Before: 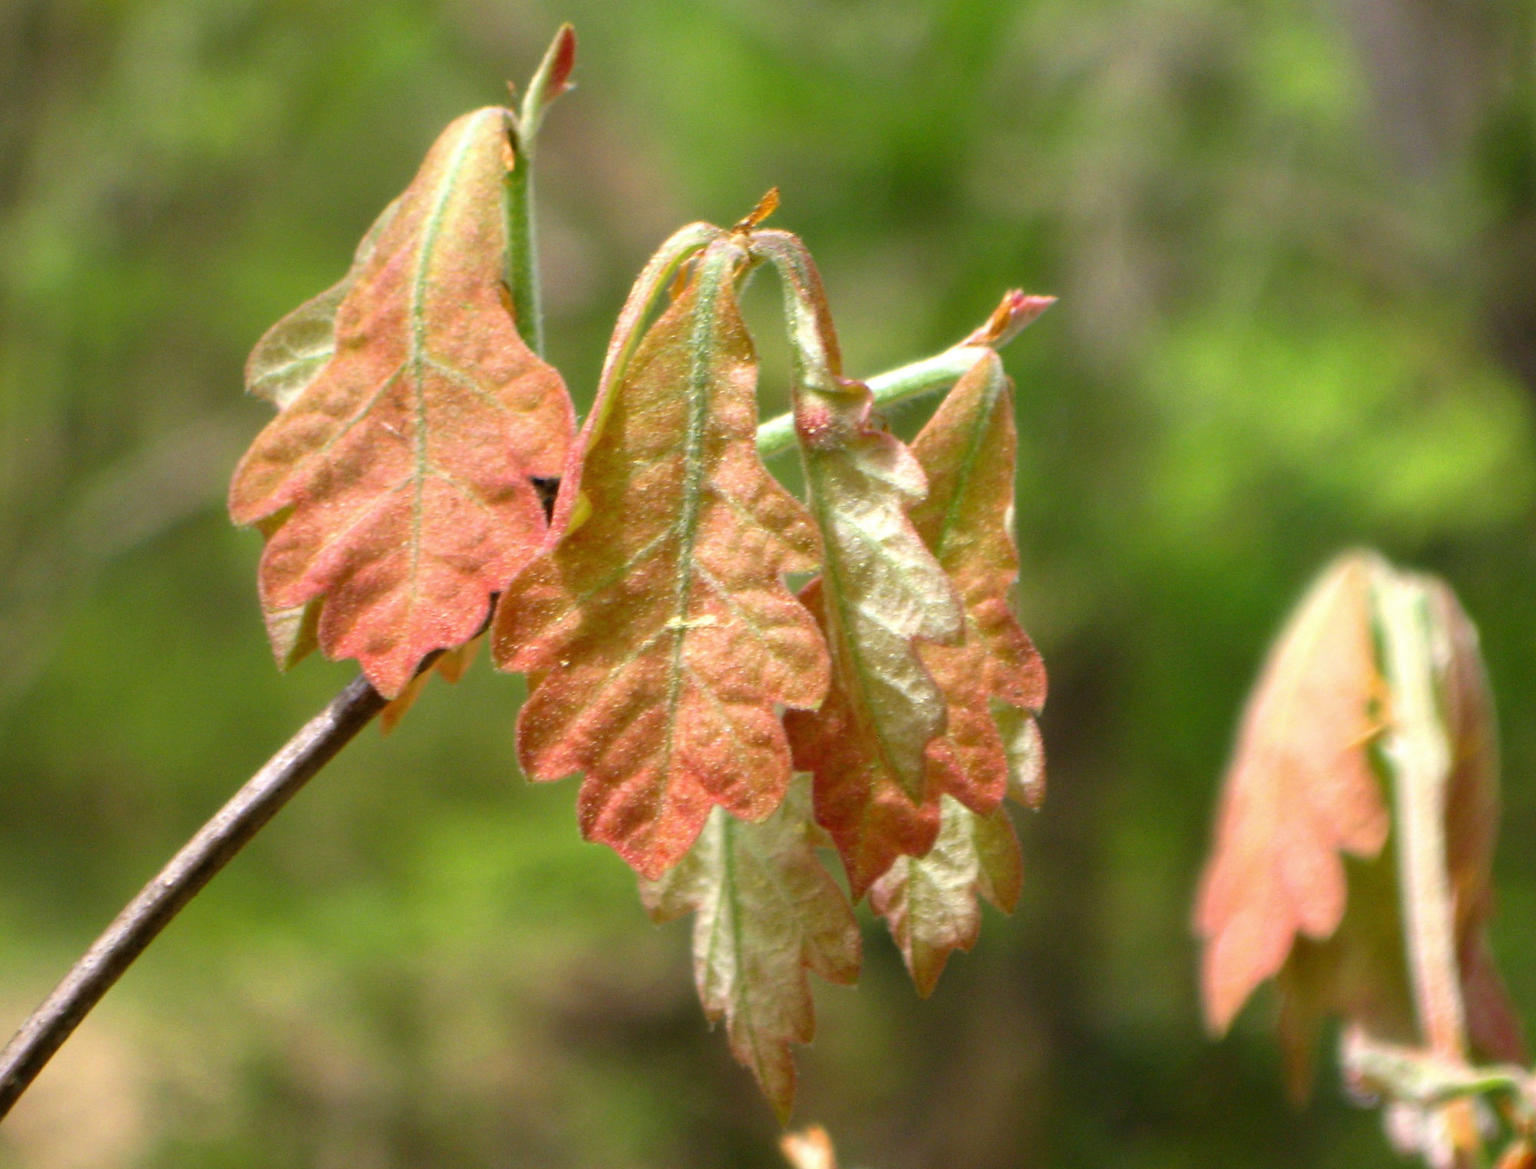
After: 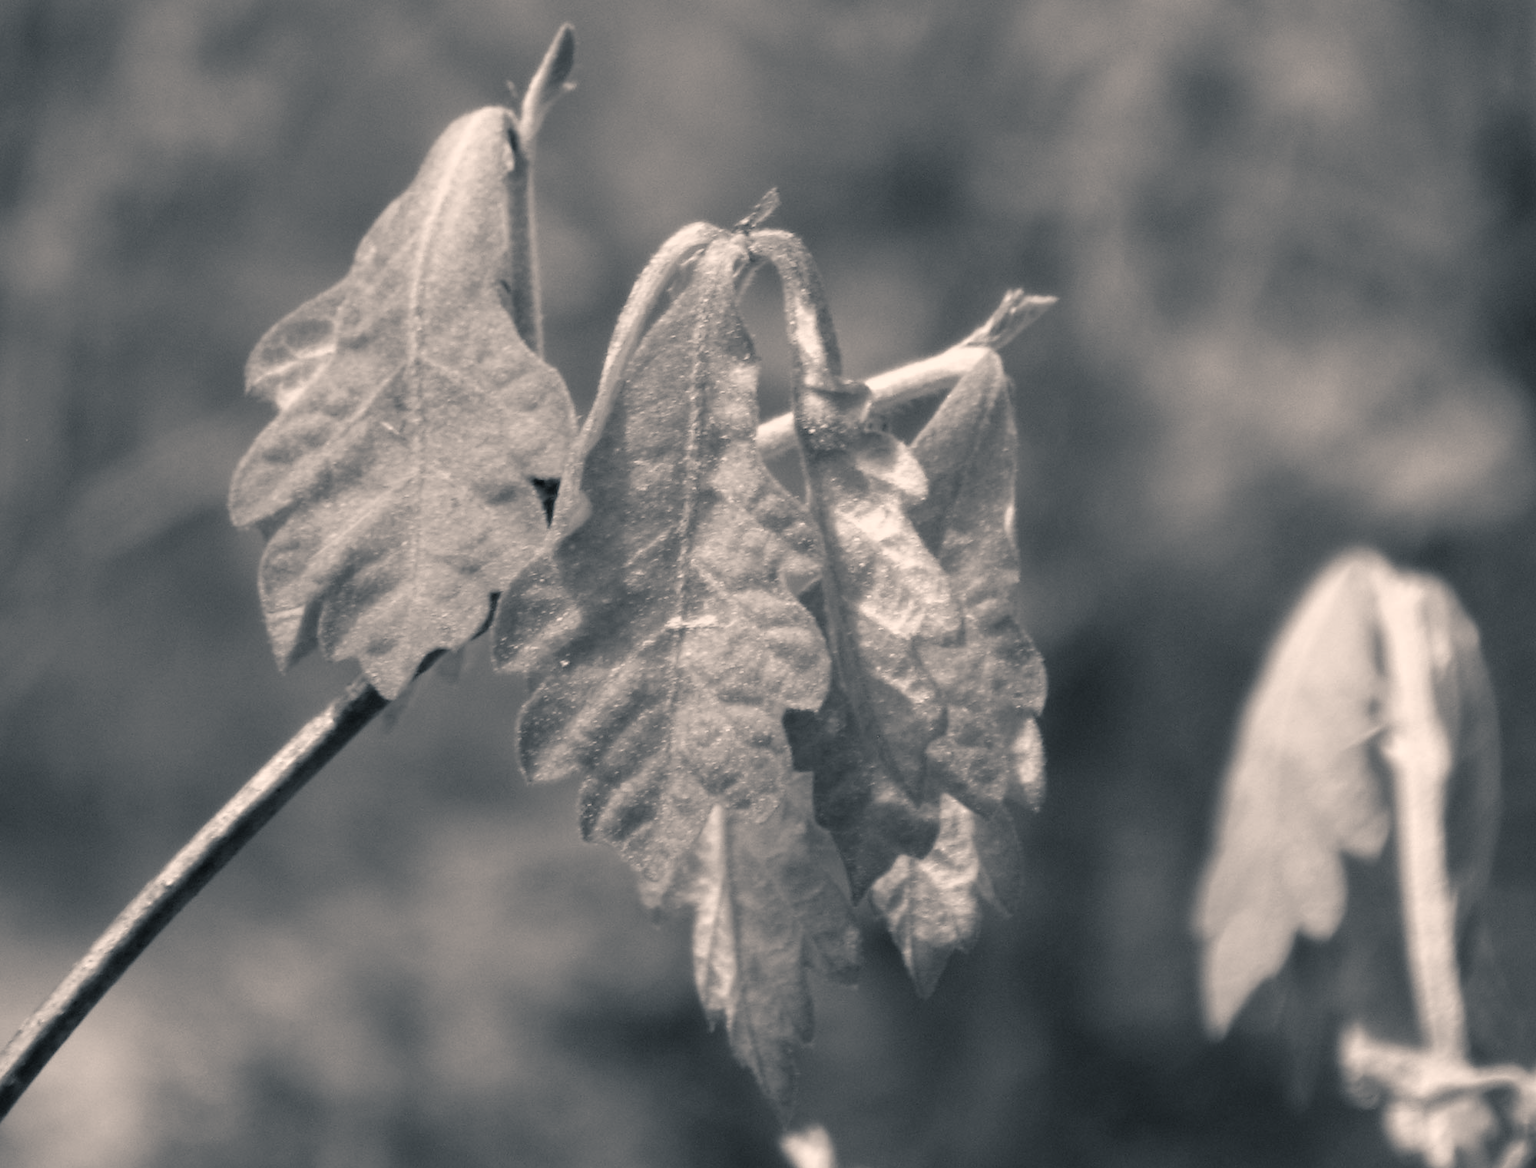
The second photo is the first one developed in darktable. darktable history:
color calibration "N&B": output gray [0.267, 0.423, 0.267, 0], illuminant same as pipeline (D50), adaptation none (bypass)
color balance rgb "SÃ©pia": shadows lift › chroma 5.41%, shadows lift › hue 240°, highlights gain › chroma 3.74%, highlights gain › hue 60°, saturation formula JzAzBz (2021)
